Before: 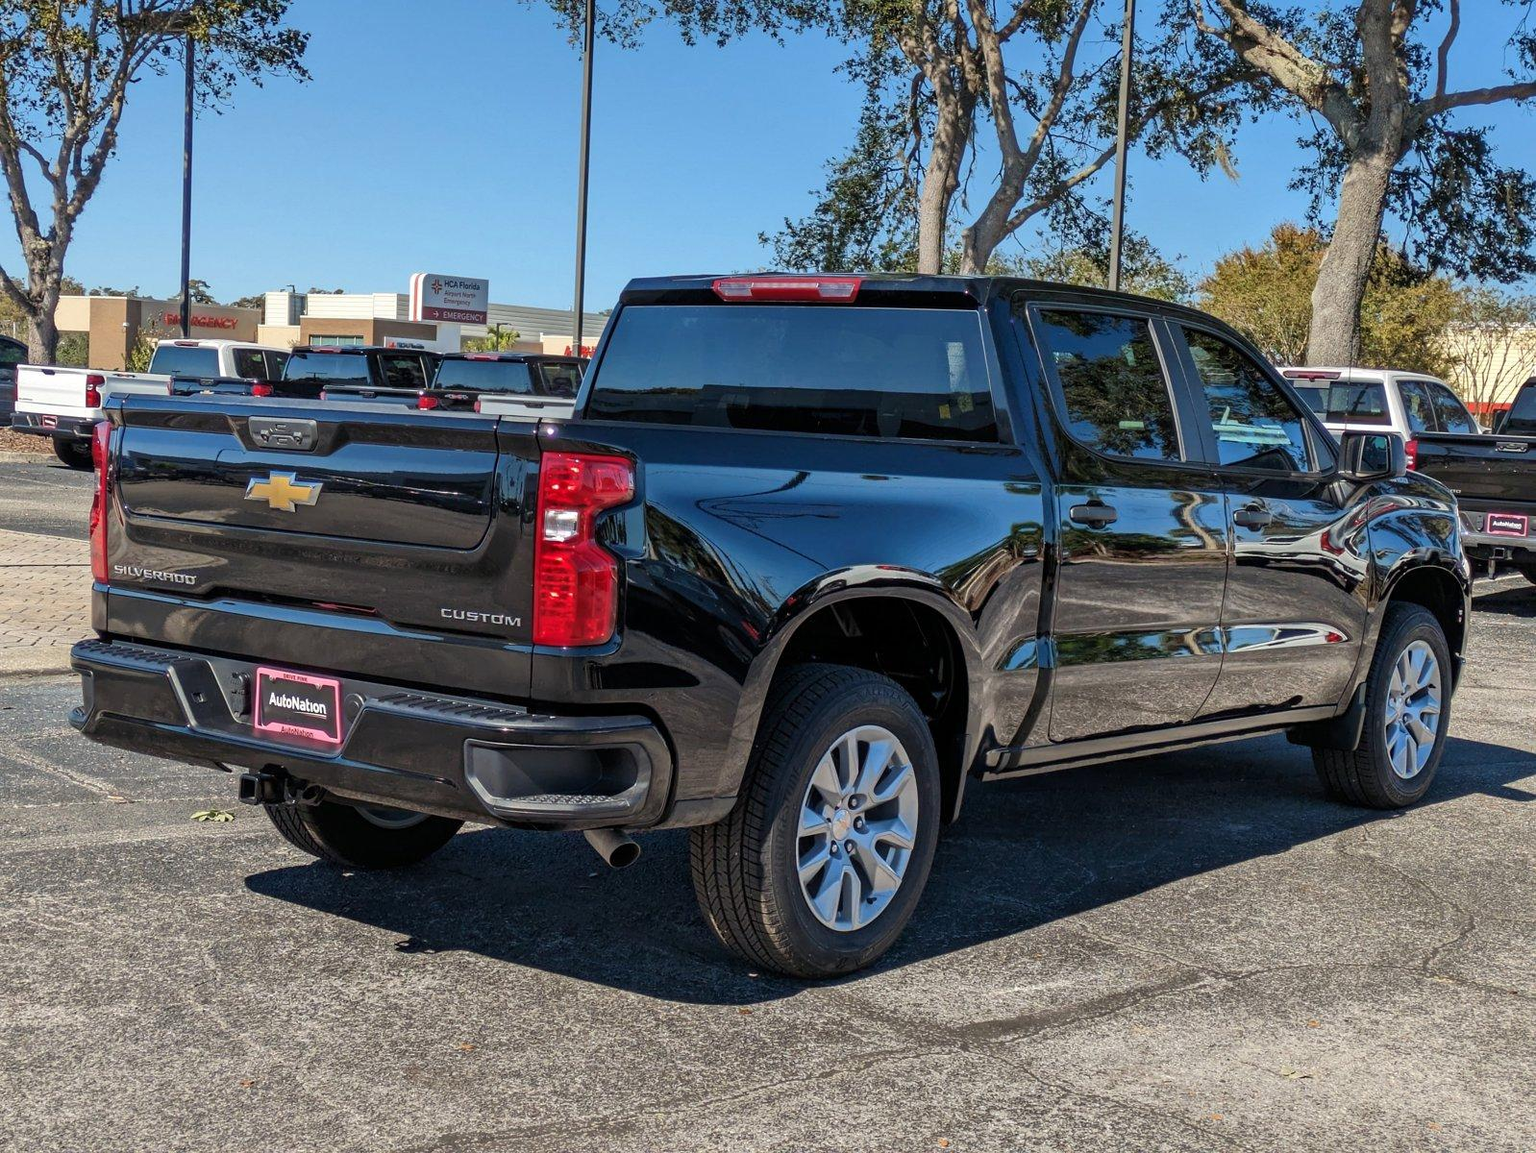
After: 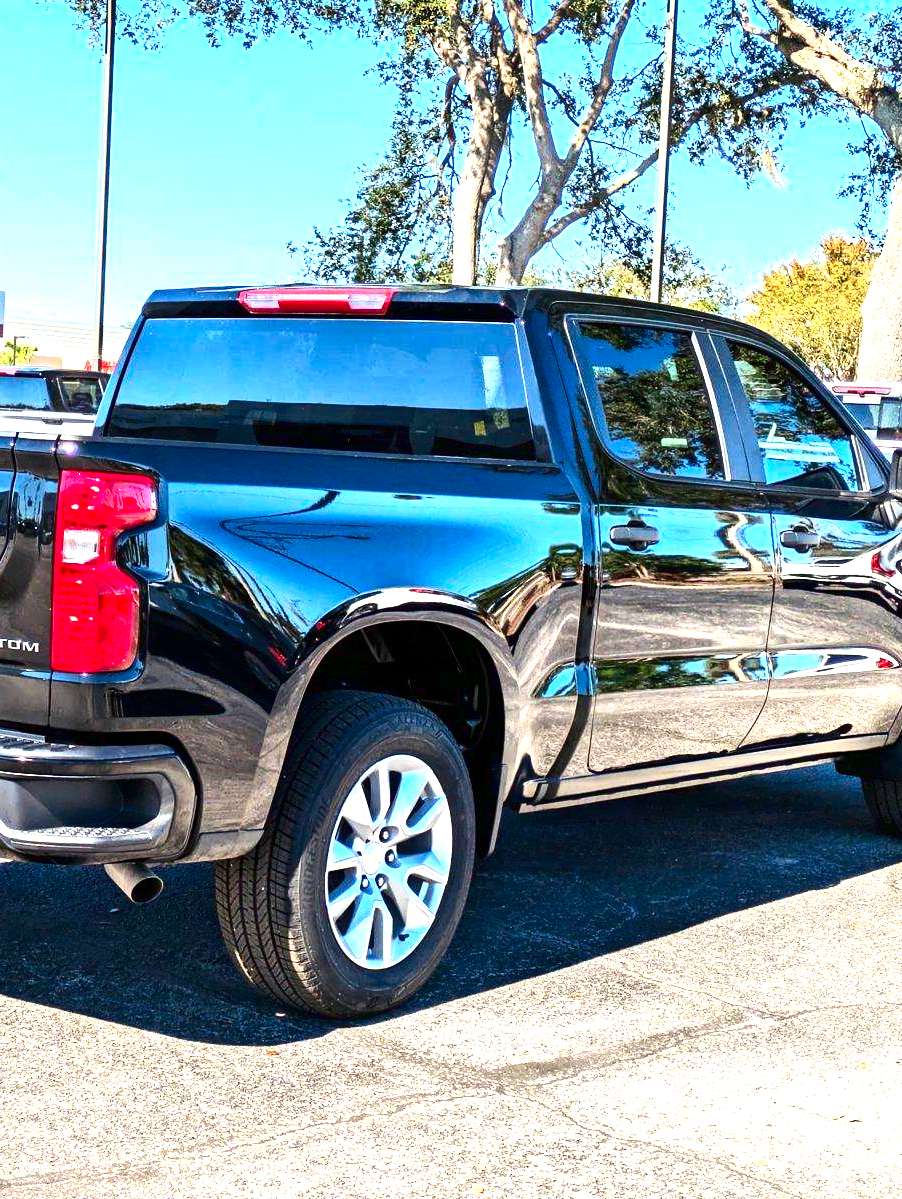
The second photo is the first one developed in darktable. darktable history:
contrast brightness saturation: contrast 0.207, brightness -0.112, saturation 0.211
crop: left 31.536%, top 0.005%, right 11.977%
exposure: exposure 2.003 EV, compensate highlight preservation false
